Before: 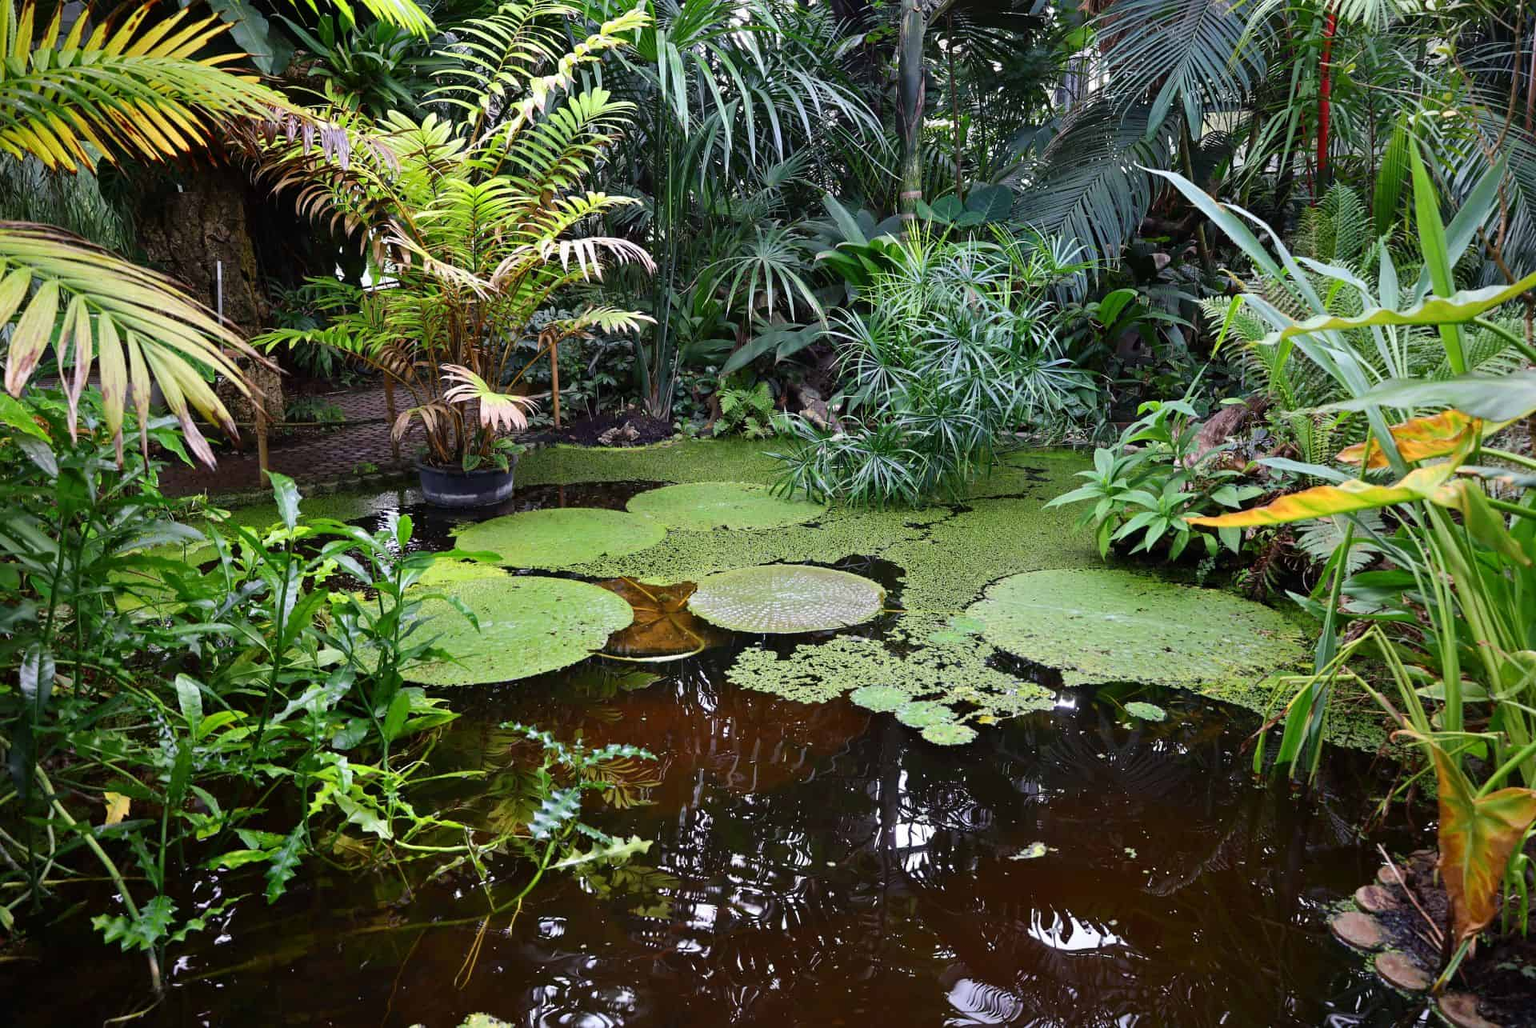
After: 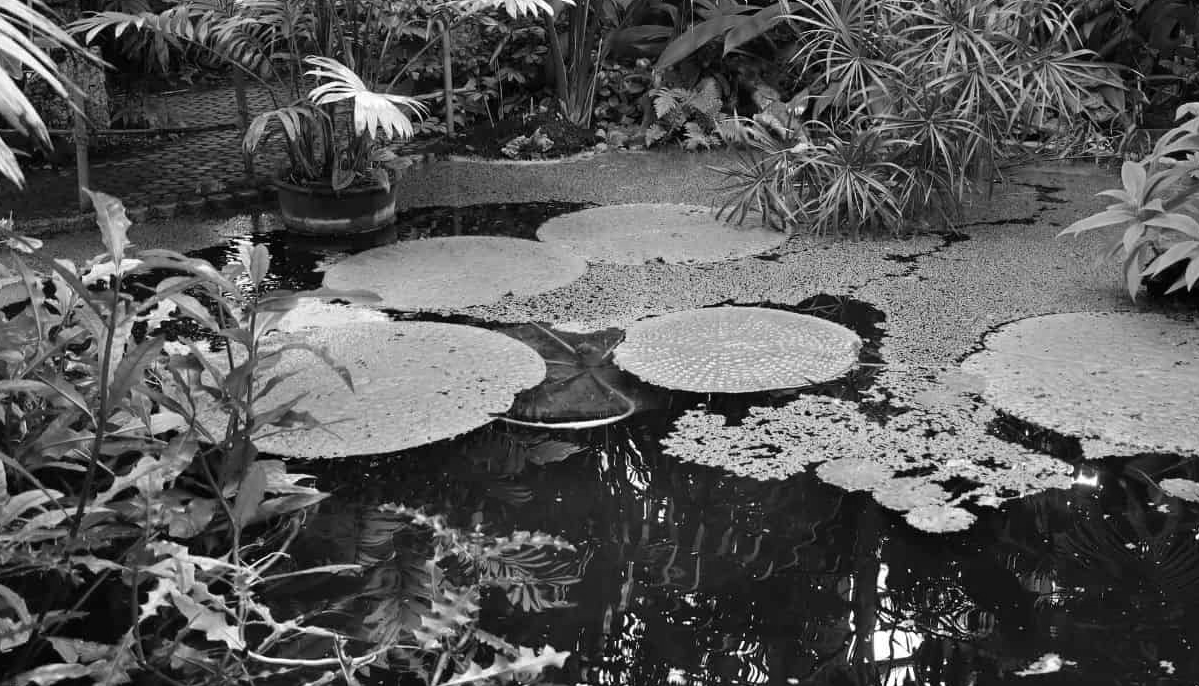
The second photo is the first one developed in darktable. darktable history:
crop: left 12.845%, top 31.078%, right 24.704%, bottom 15.507%
color zones: curves: ch0 [(0.002, 0.593) (0.143, 0.417) (0.285, 0.541) (0.455, 0.289) (0.608, 0.327) (0.727, 0.283) (0.869, 0.571) (1, 0.603)]; ch1 [(0, 0) (0.143, 0) (0.286, 0) (0.429, 0) (0.571, 0) (0.714, 0) (0.857, 0)]
